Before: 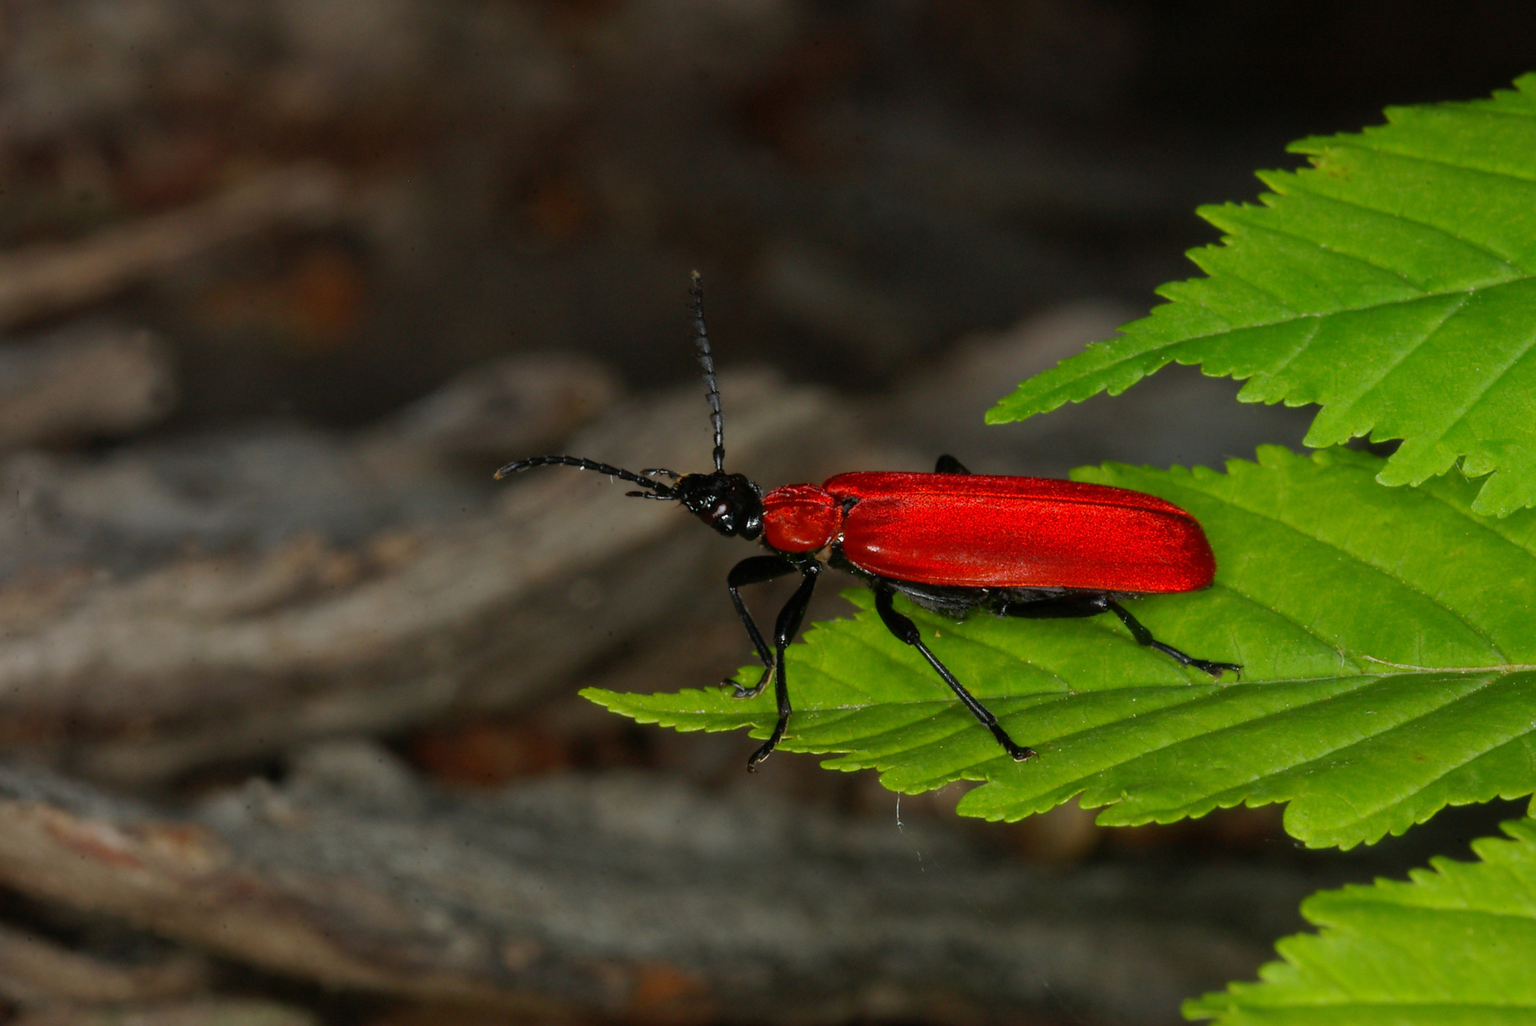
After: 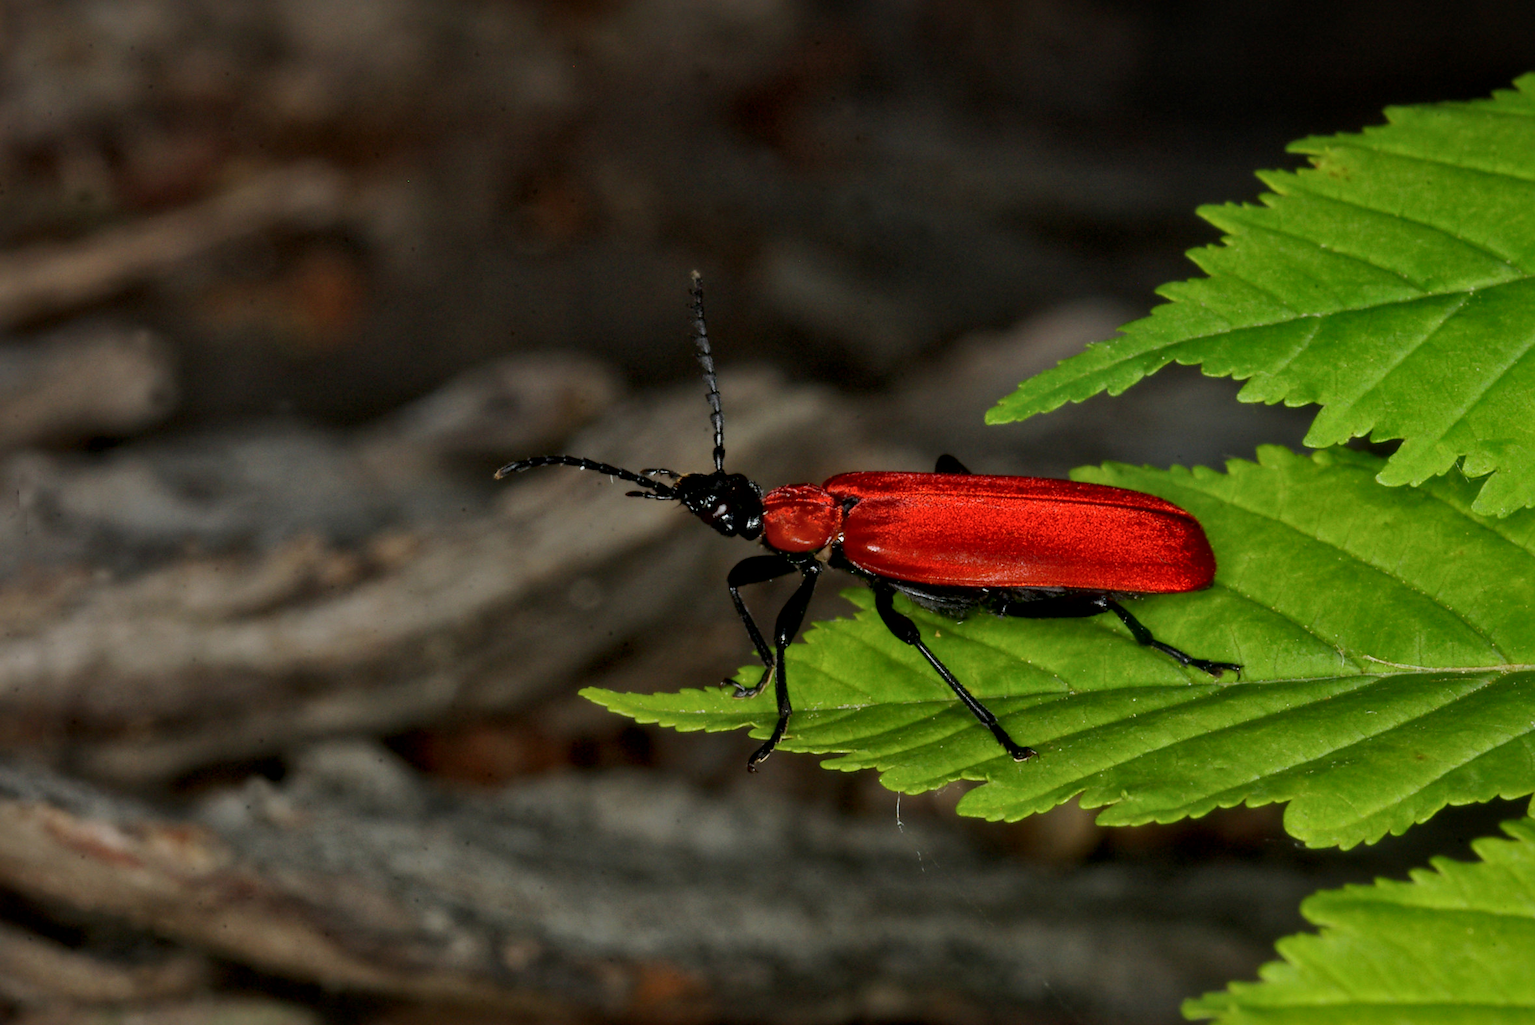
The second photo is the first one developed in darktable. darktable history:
local contrast: mode bilateral grid, contrast 20, coarseness 50, detail 159%, midtone range 0.2
exposure: exposure -0.116 EV, compensate exposure bias true, compensate highlight preservation false
